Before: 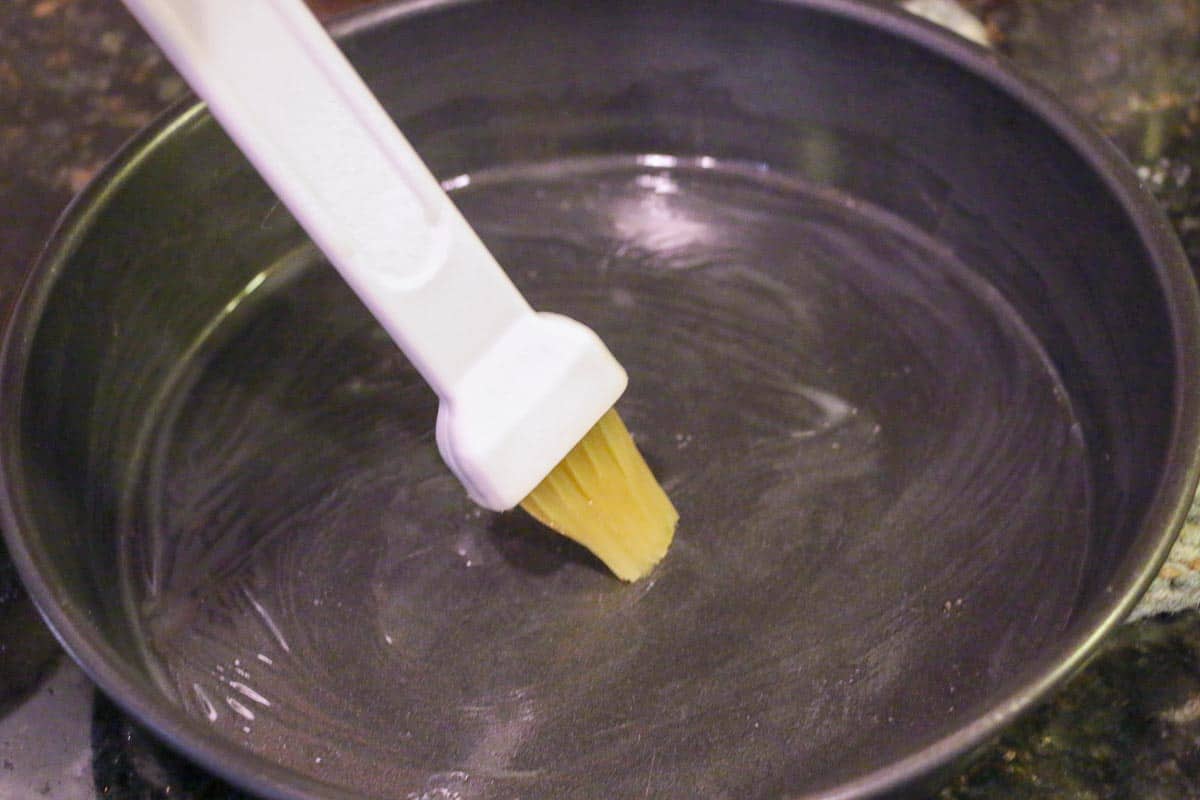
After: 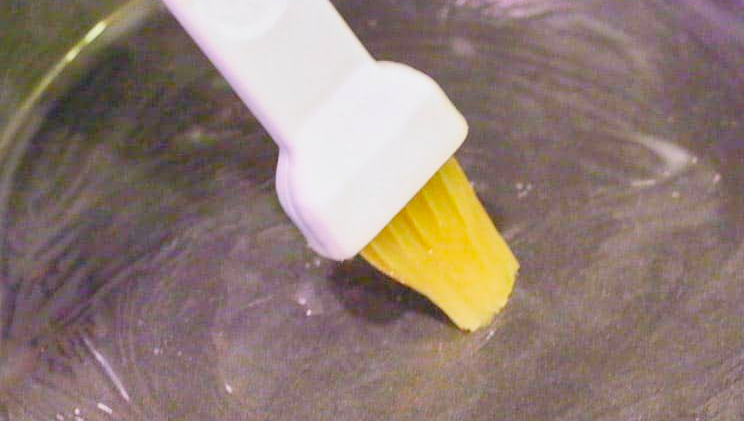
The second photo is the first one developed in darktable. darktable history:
crop: left 13.345%, top 31.49%, right 24.617%, bottom 15.884%
contrast brightness saturation: contrast 0.066, brightness 0.174, saturation 0.406
shadows and highlights: radius 108.43, shadows 41.39, highlights -72.17, low approximation 0.01, soften with gaussian
tone curve: curves: ch0 [(0, 0.021) (0.049, 0.044) (0.152, 0.14) (0.328, 0.377) (0.473, 0.543) (0.641, 0.705) (0.868, 0.887) (1, 0.969)]; ch1 [(0, 0) (0.322, 0.328) (0.43, 0.425) (0.474, 0.466) (0.502, 0.503) (0.522, 0.526) (0.564, 0.591) (0.602, 0.632) (0.677, 0.701) (0.859, 0.885) (1, 1)]; ch2 [(0, 0) (0.33, 0.301) (0.447, 0.44) (0.487, 0.496) (0.502, 0.516) (0.535, 0.554) (0.565, 0.598) (0.618, 0.629) (1, 1)], preserve colors none
